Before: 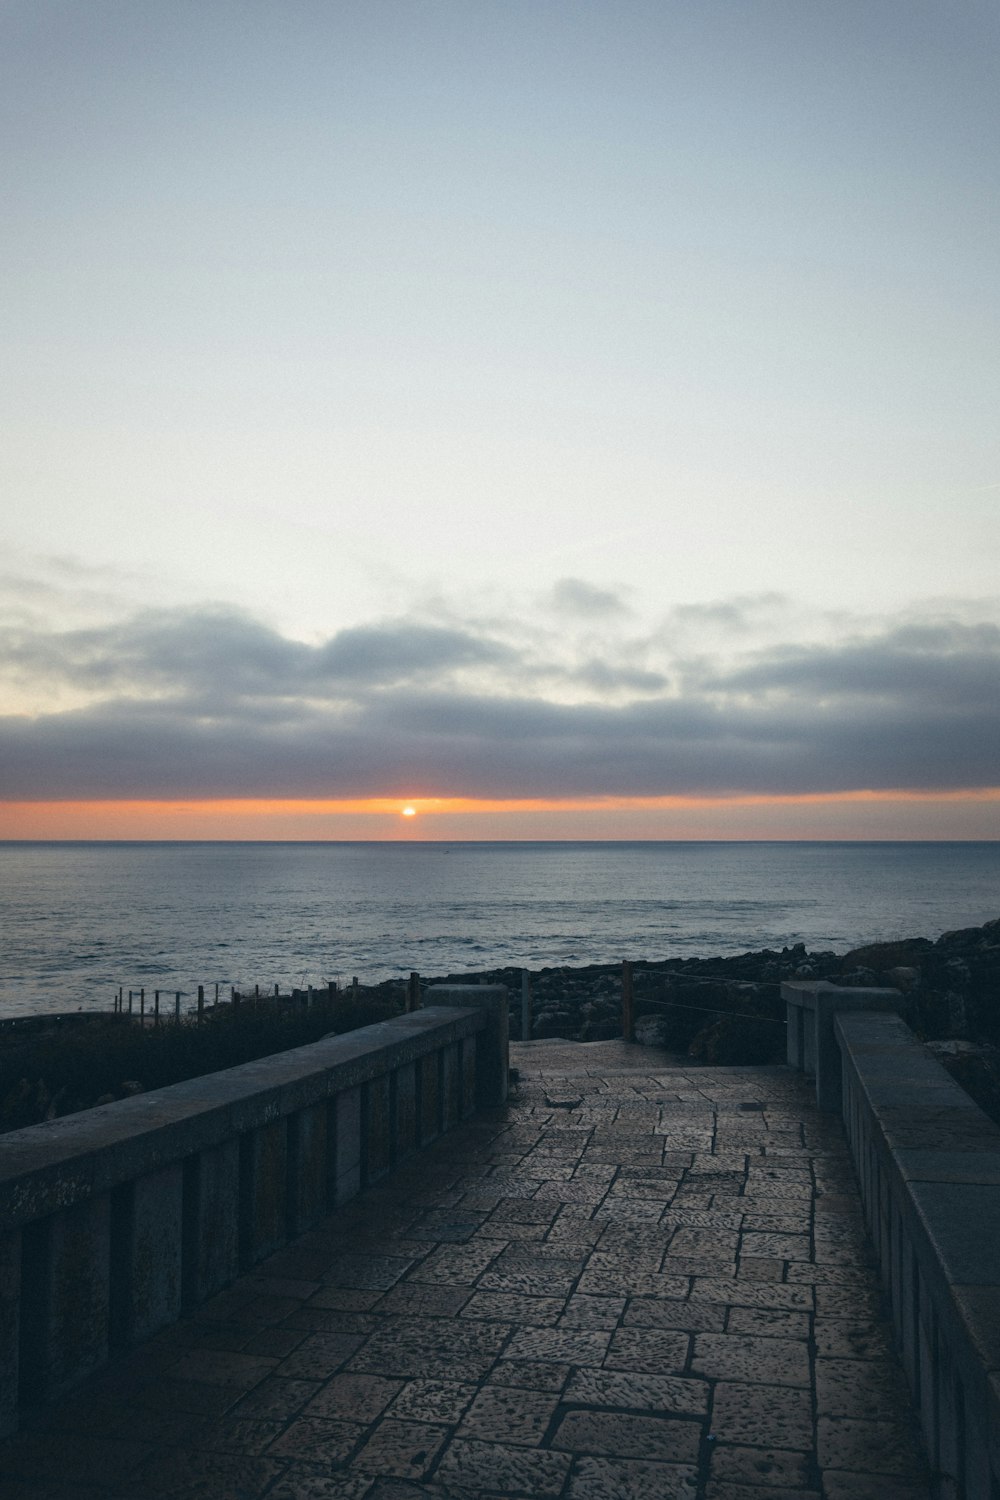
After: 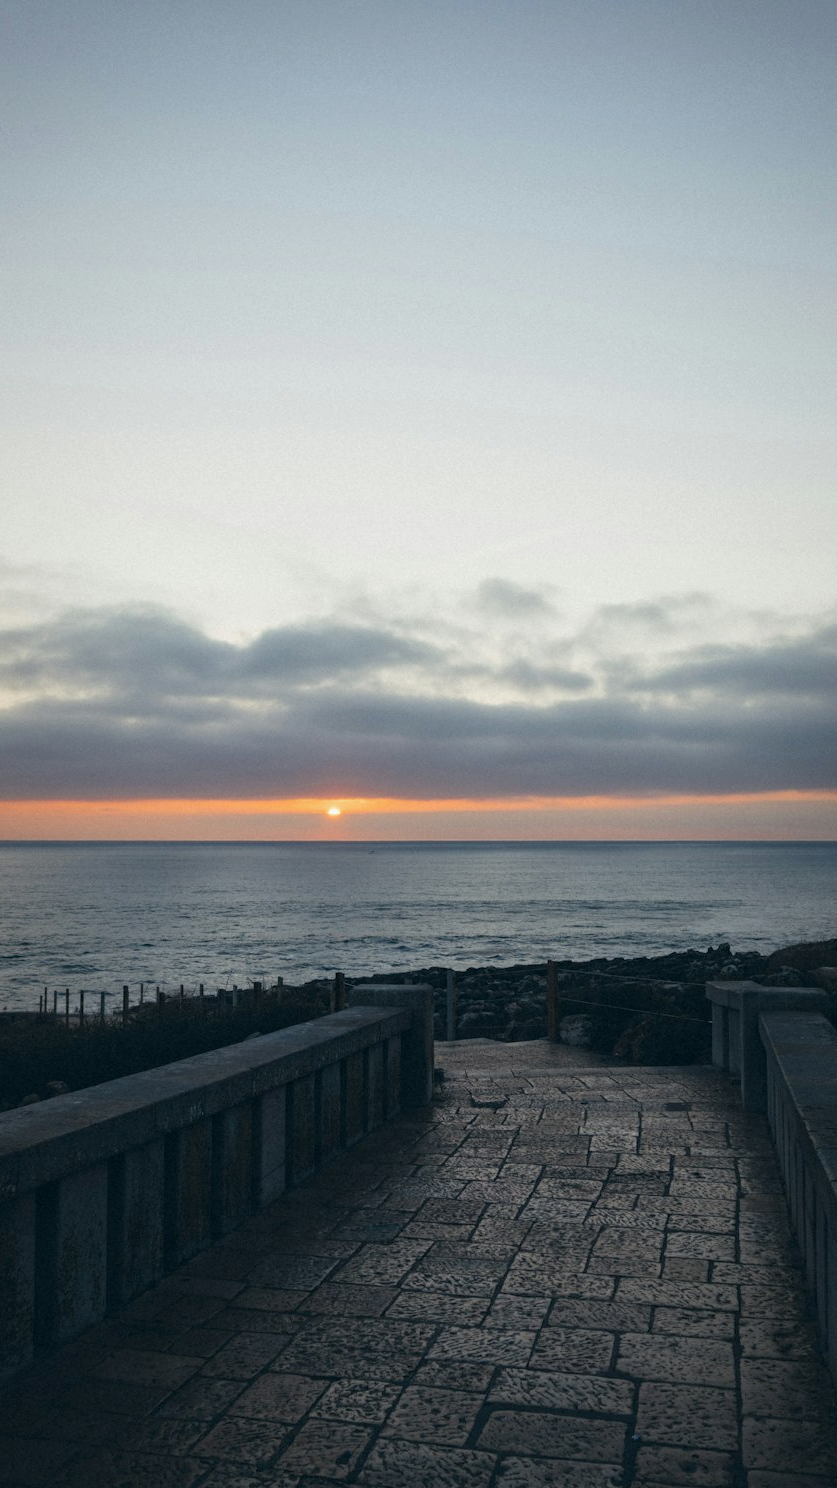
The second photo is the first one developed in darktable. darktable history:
exposure: black level correction 0.001, exposure -0.125 EV, compensate exposure bias true, compensate highlight preservation false
local contrast: highlights 100%, shadows 100%, detail 120%, midtone range 0.2
crop: left 7.598%, right 7.873%
